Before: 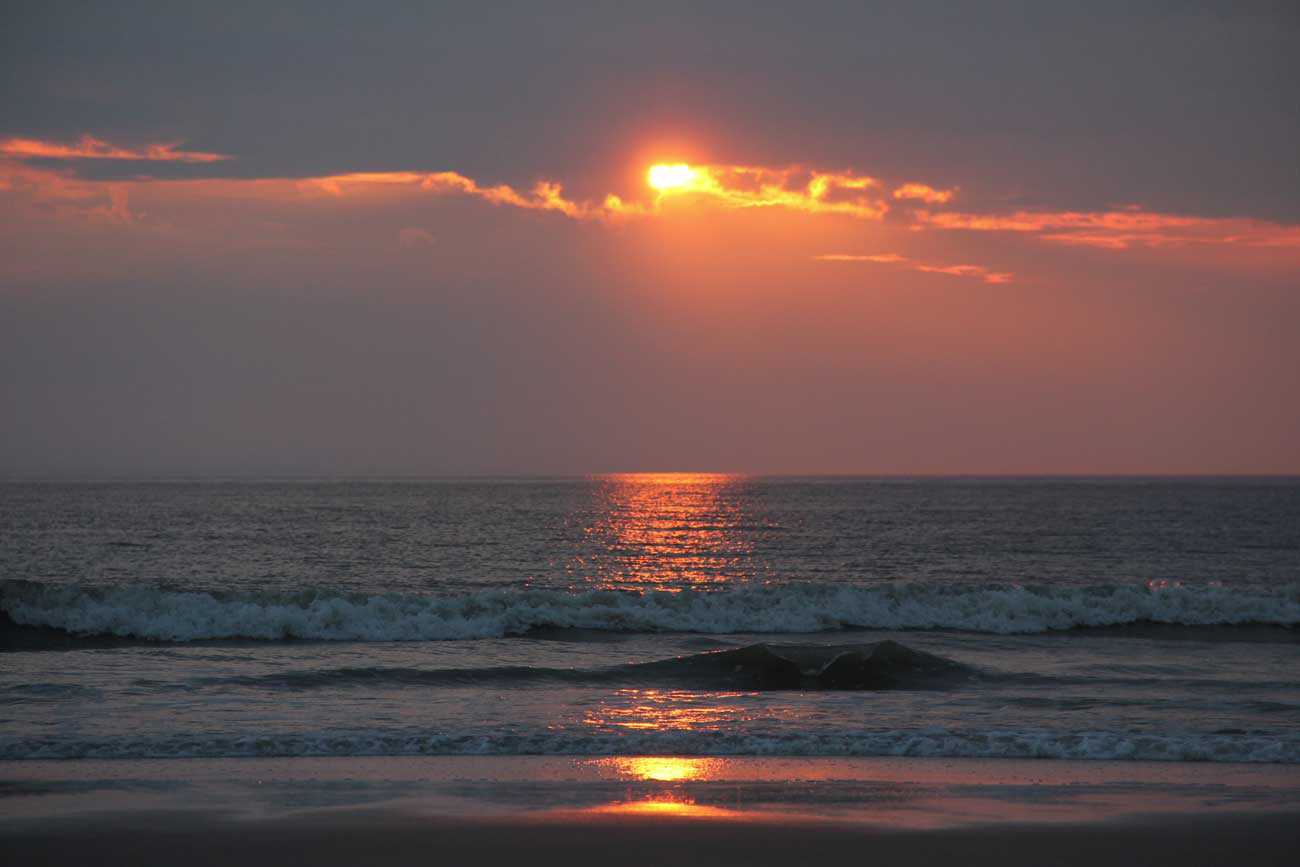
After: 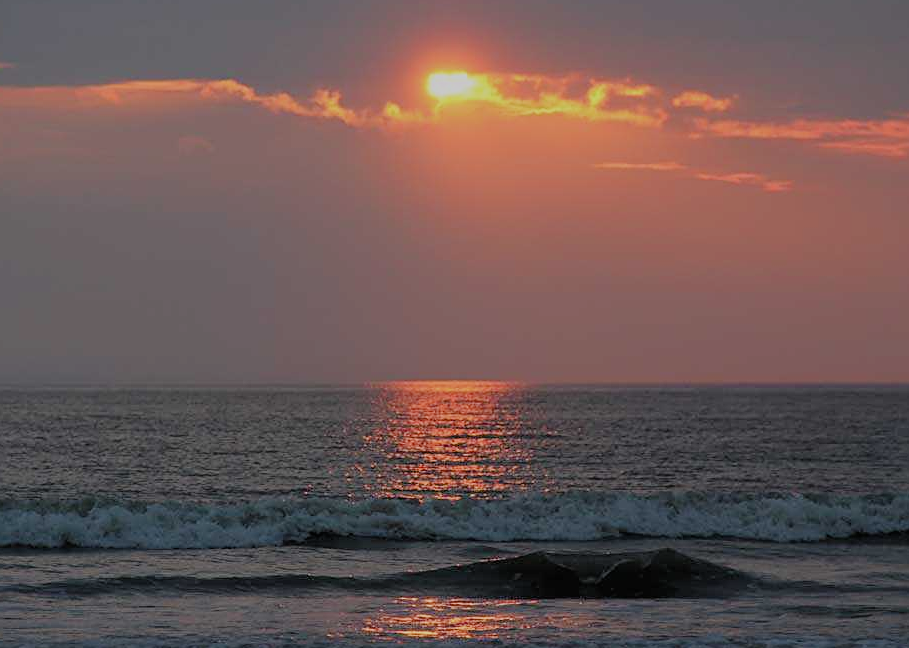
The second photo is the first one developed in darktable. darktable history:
filmic rgb: black relative exposure -6.59 EV, white relative exposure 4.71 EV, hardness 3.13, contrast 0.805
crop and rotate: left 17.046%, top 10.659%, right 12.989%, bottom 14.553%
sharpen: on, module defaults
